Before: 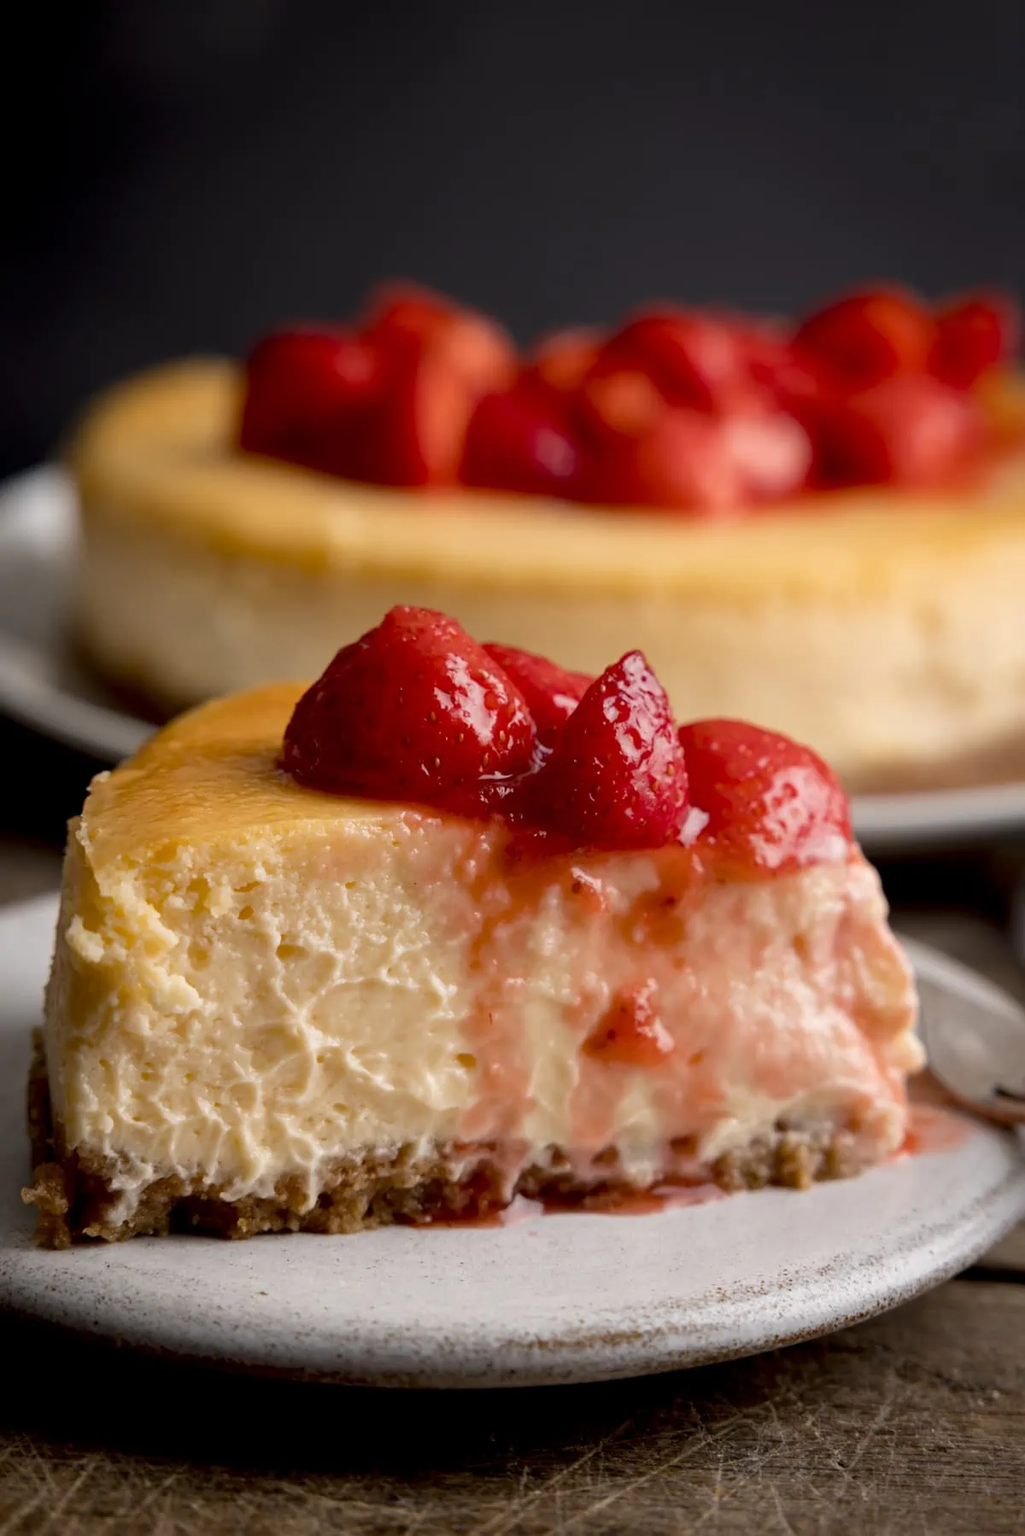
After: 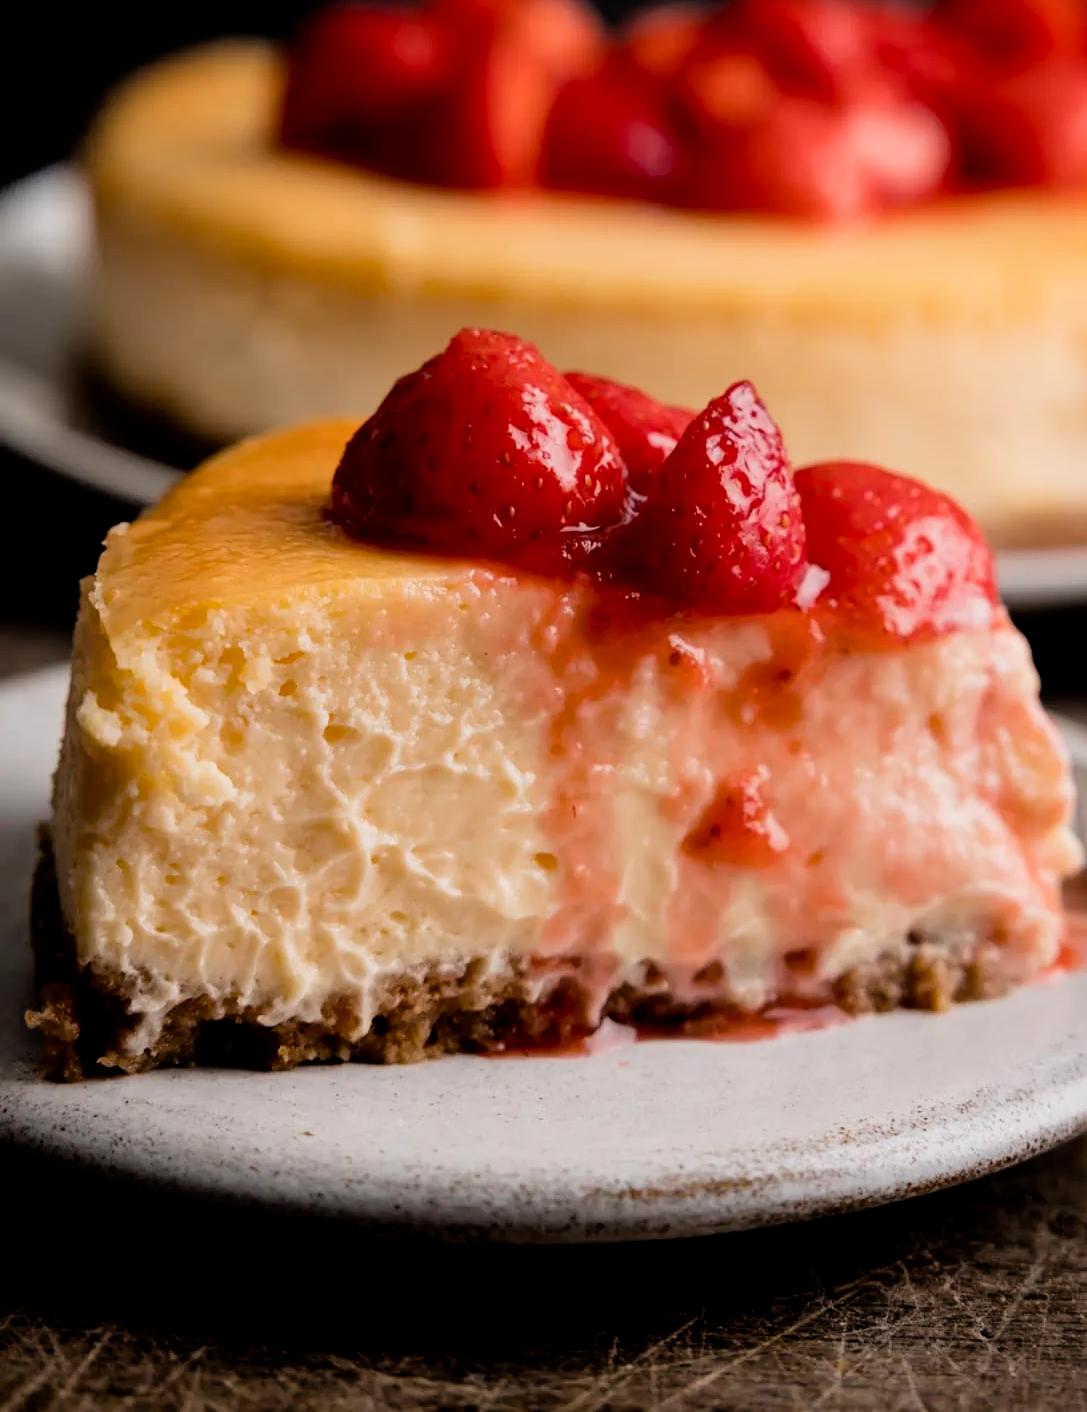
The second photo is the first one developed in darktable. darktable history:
crop: top 21.183%, right 9.413%, bottom 0.277%
filmic rgb: black relative exposure -5.07 EV, white relative exposure 3.18 EV, hardness 3.44, contrast 1.19, highlights saturation mix -49.36%
